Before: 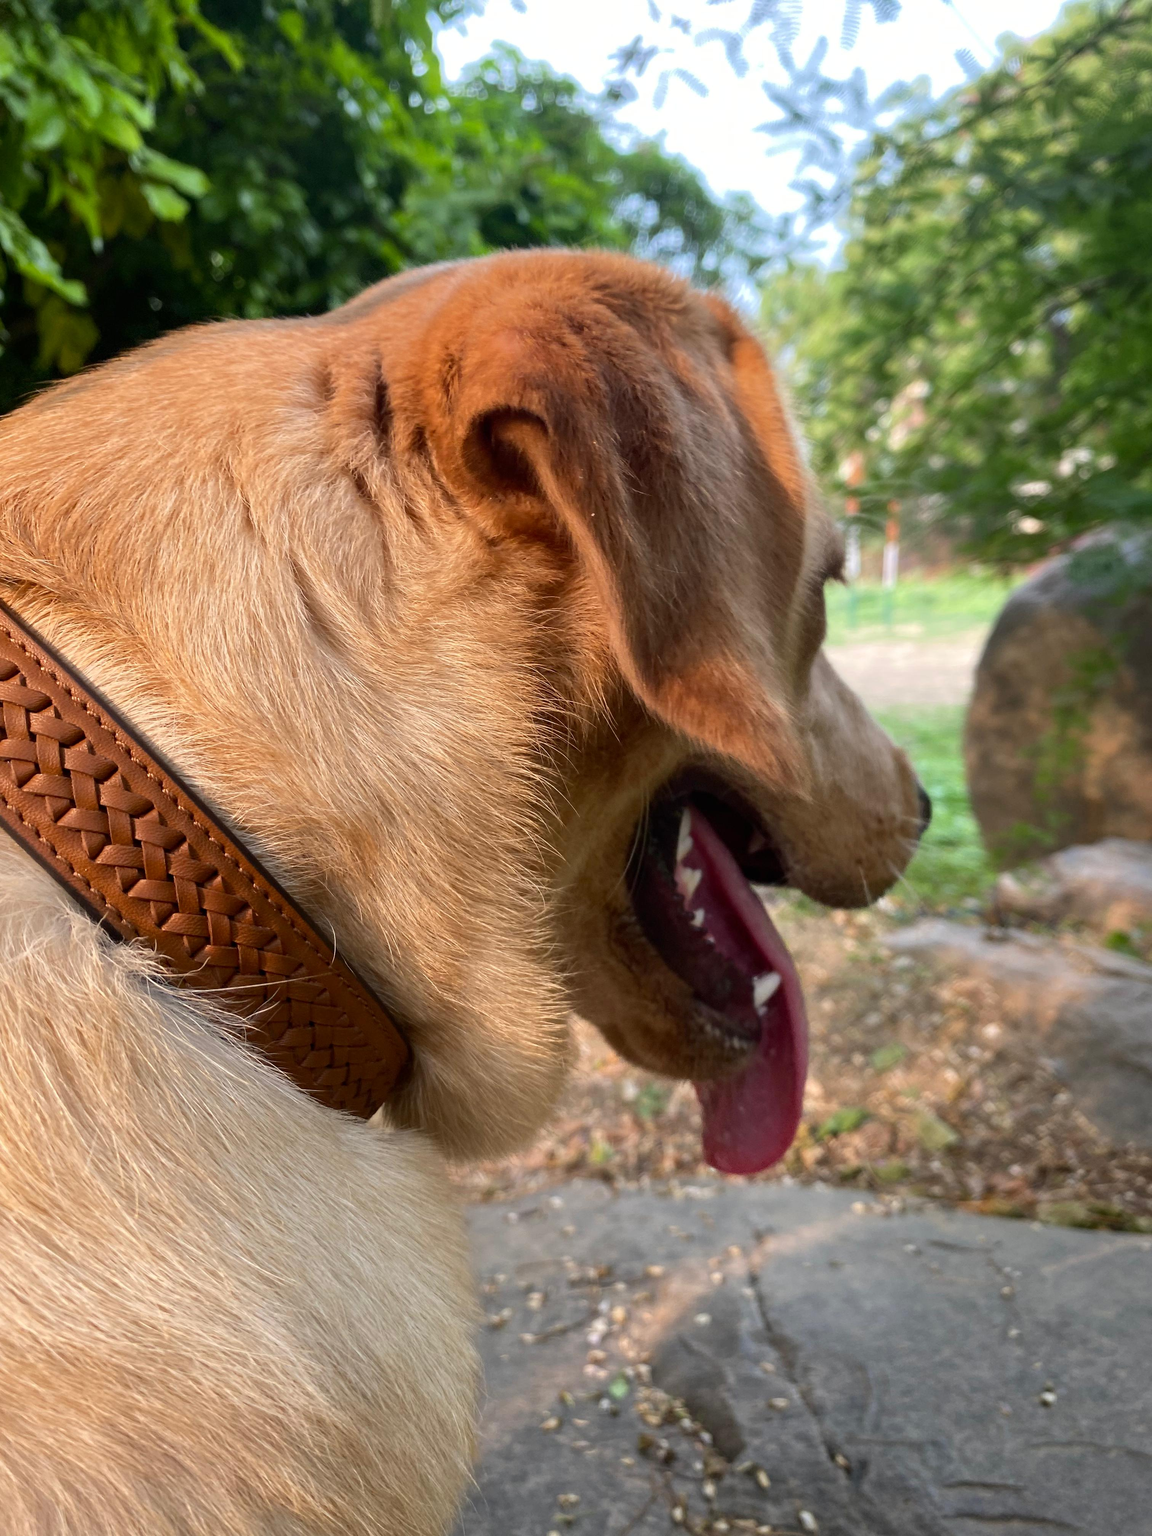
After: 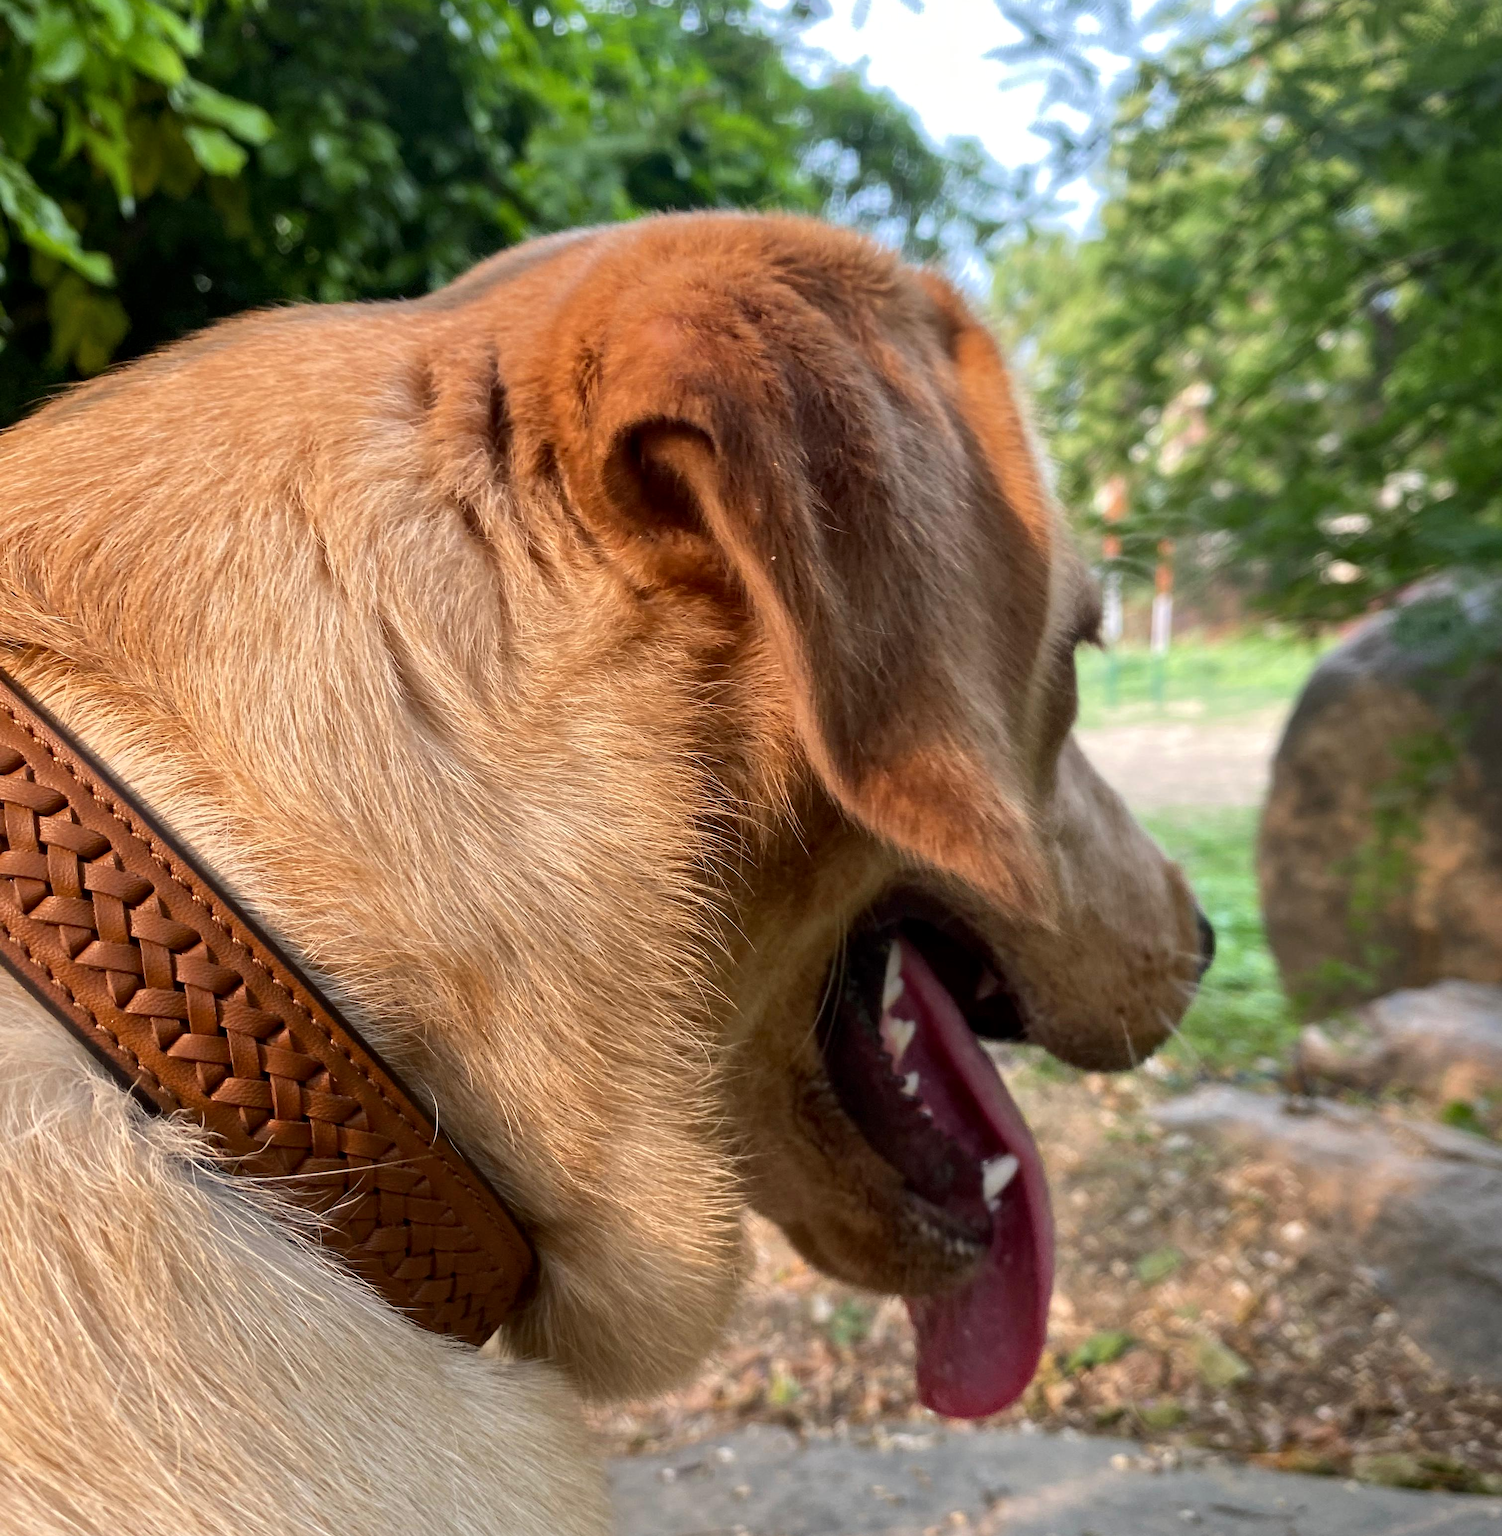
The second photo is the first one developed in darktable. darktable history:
local contrast: mode bilateral grid, contrast 20, coarseness 50, detail 120%, midtone range 0.2
crop: top 5.667%, bottom 17.637%
